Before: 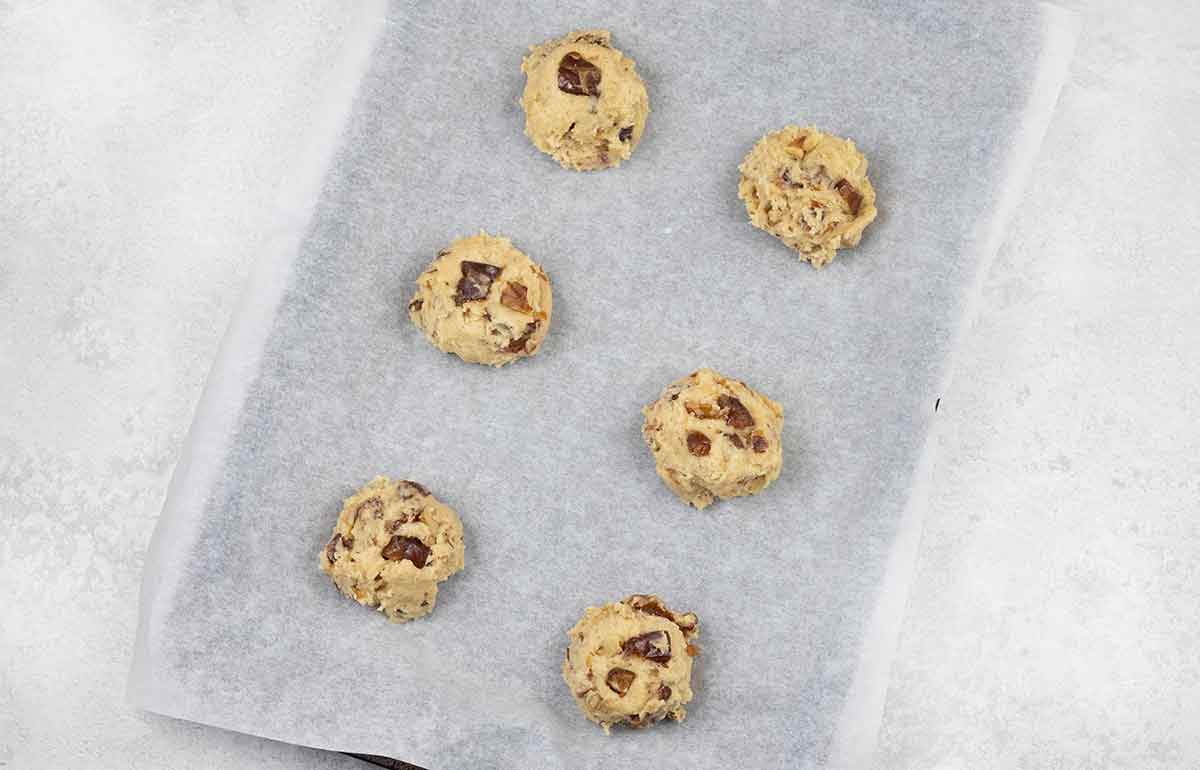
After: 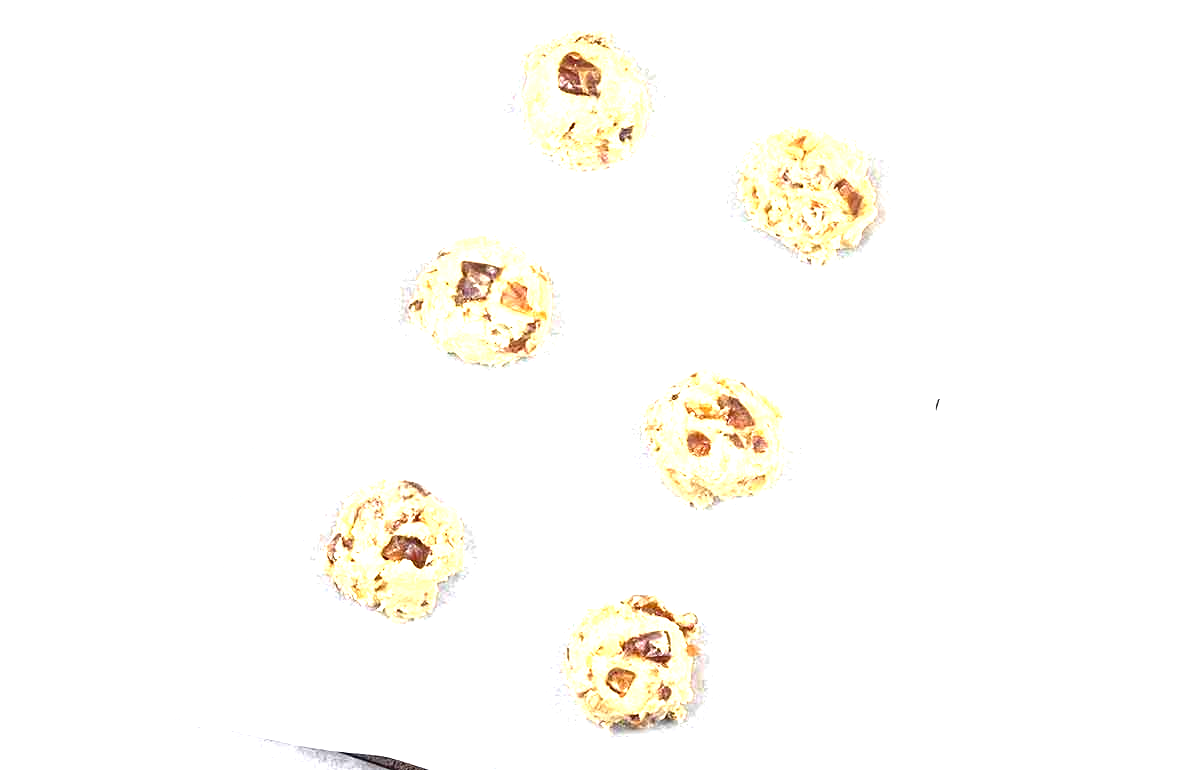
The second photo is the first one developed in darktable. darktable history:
exposure: black level correction 0, exposure 1.742 EV, compensate highlight preservation false
